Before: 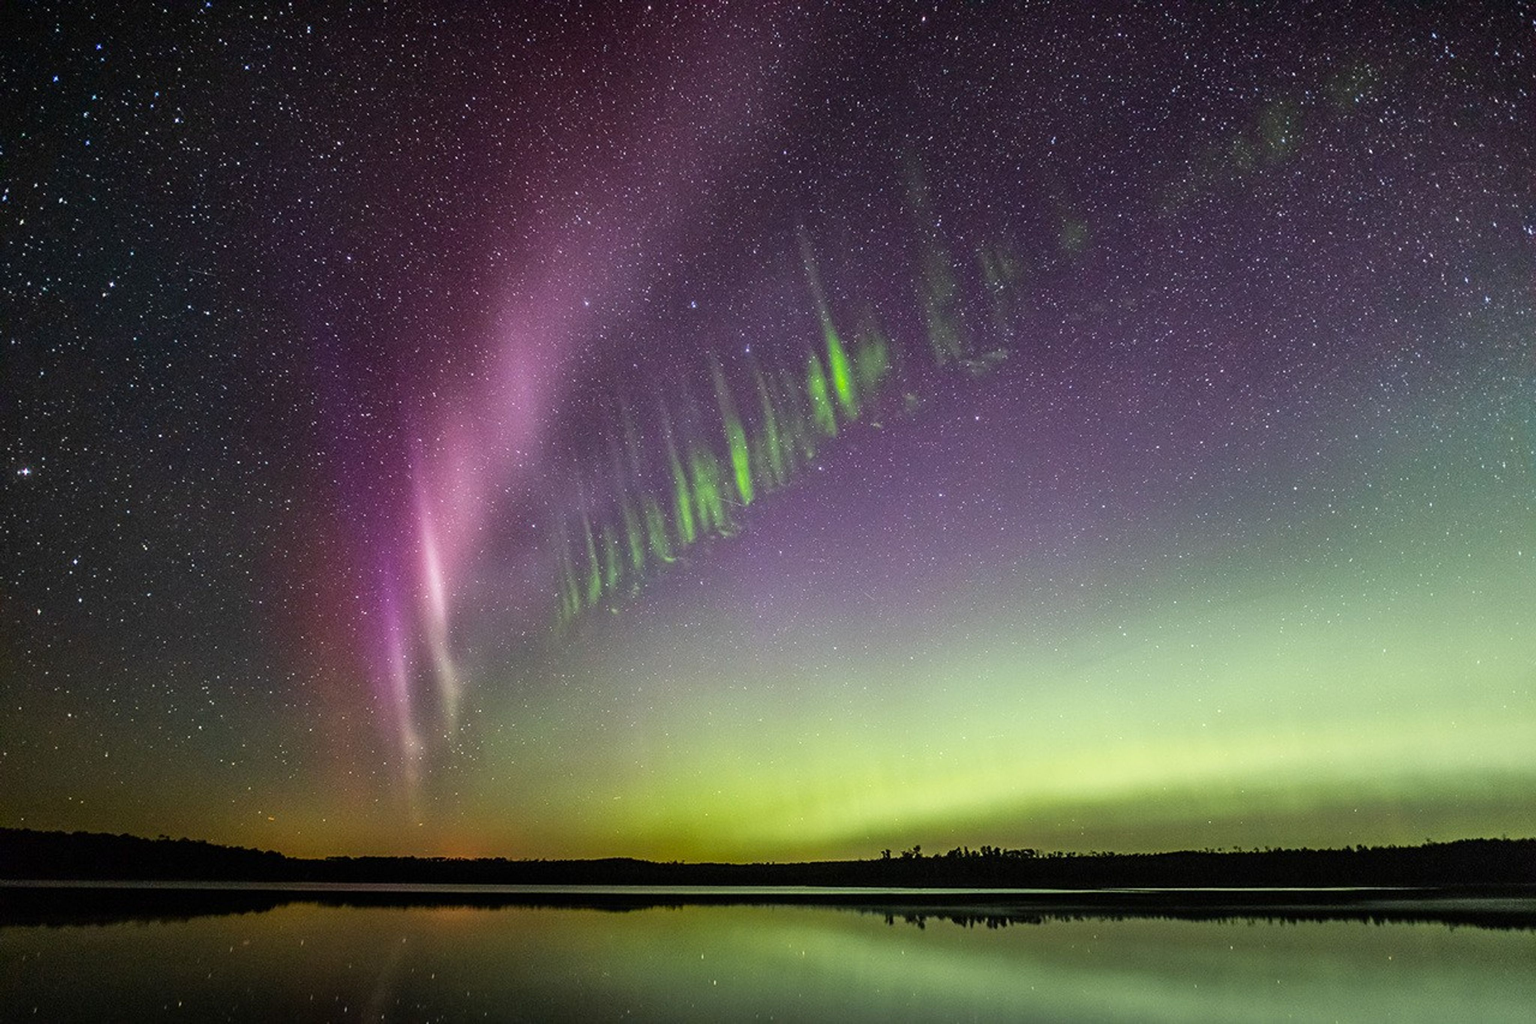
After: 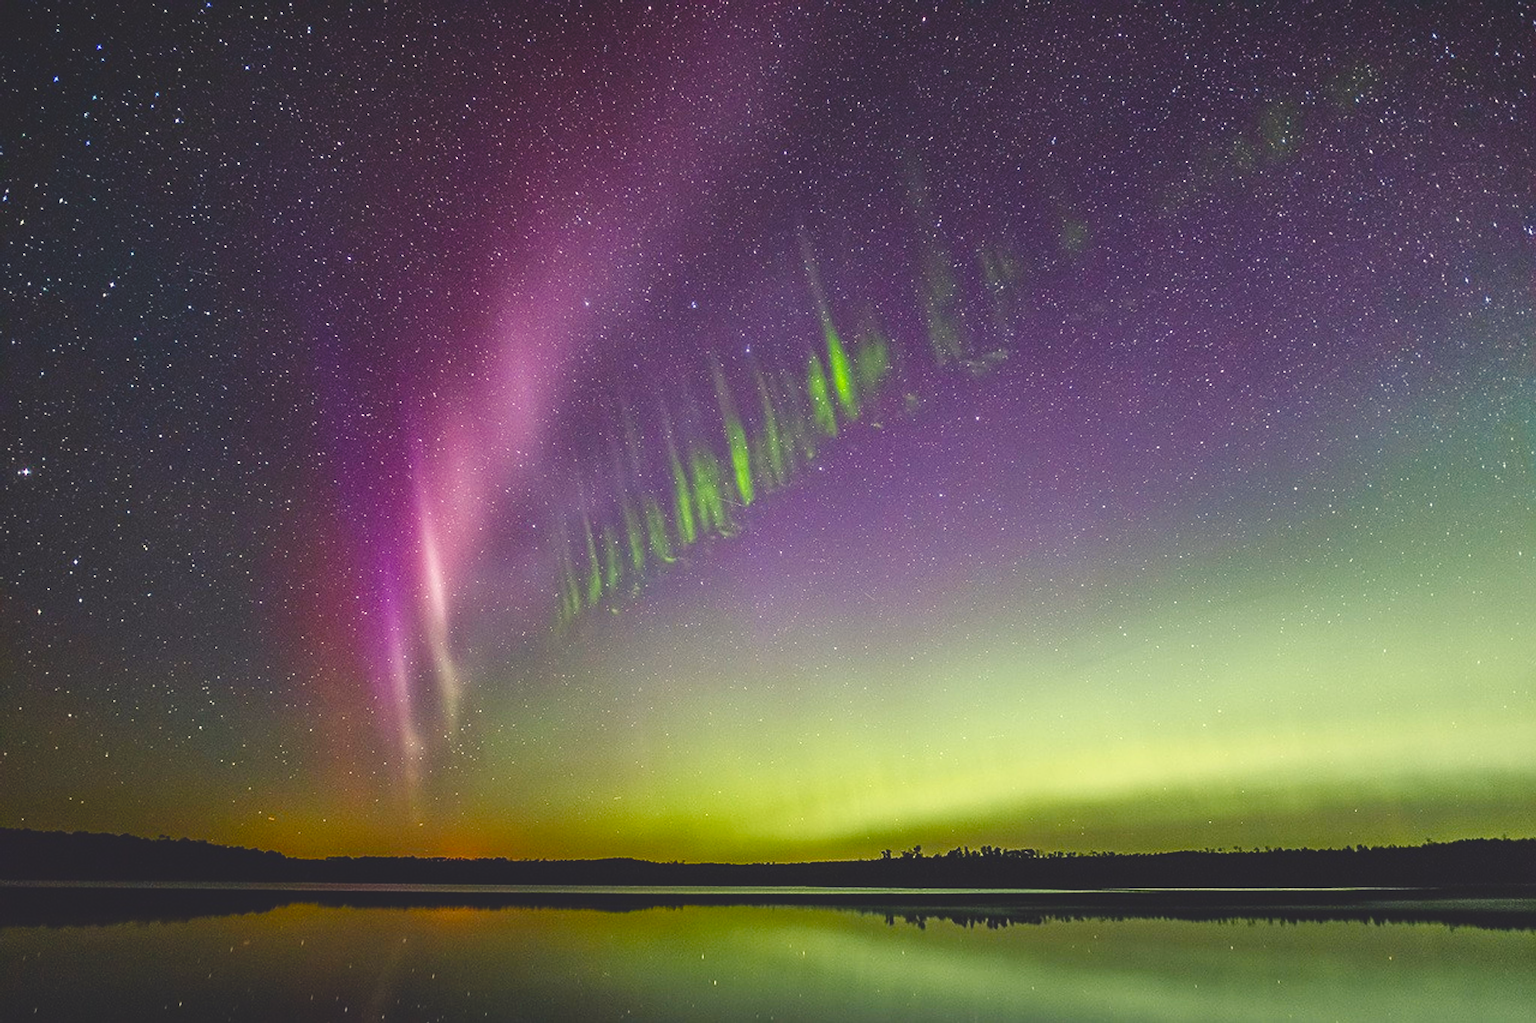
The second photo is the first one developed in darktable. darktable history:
color balance rgb: shadows lift › chroma 3%, shadows lift › hue 280.8°, power › hue 330°, highlights gain › chroma 3%, highlights gain › hue 75.6°, global offset › luminance 2%, perceptual saturation grading › global saturation 20%, perceptual saturation grading › highlights -25%, perceptual saturation grading › shadows 50%, global vibrance 20.33%
sharpen: on, module defaults
